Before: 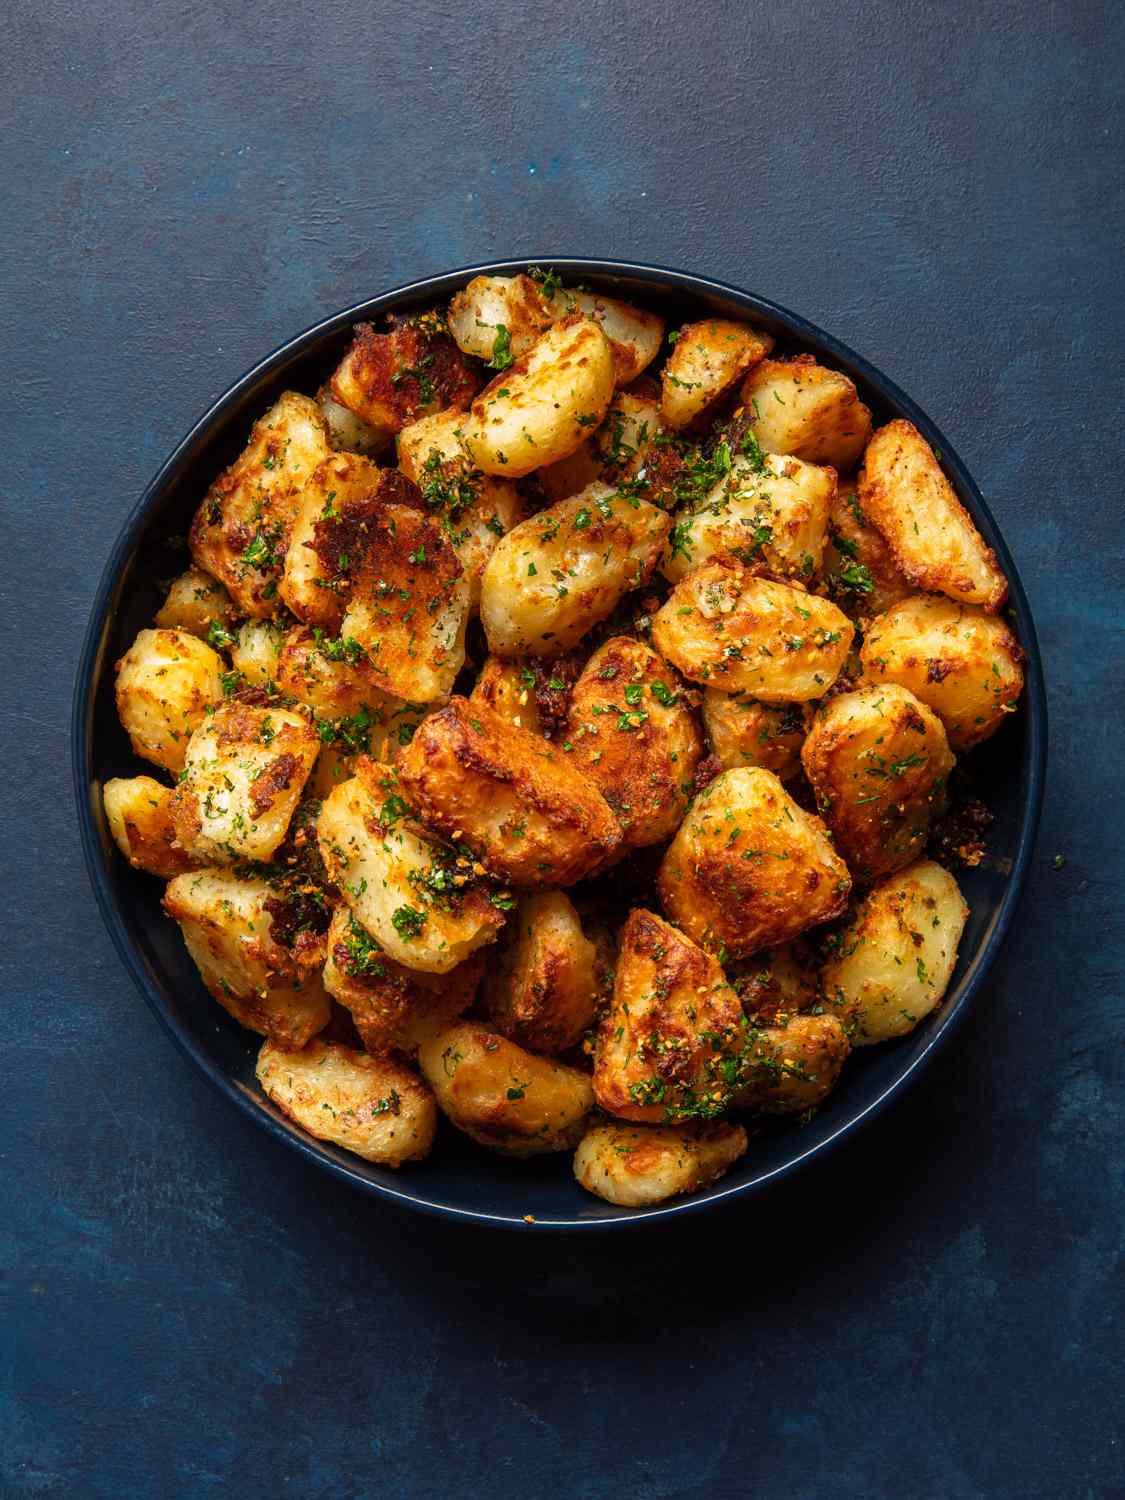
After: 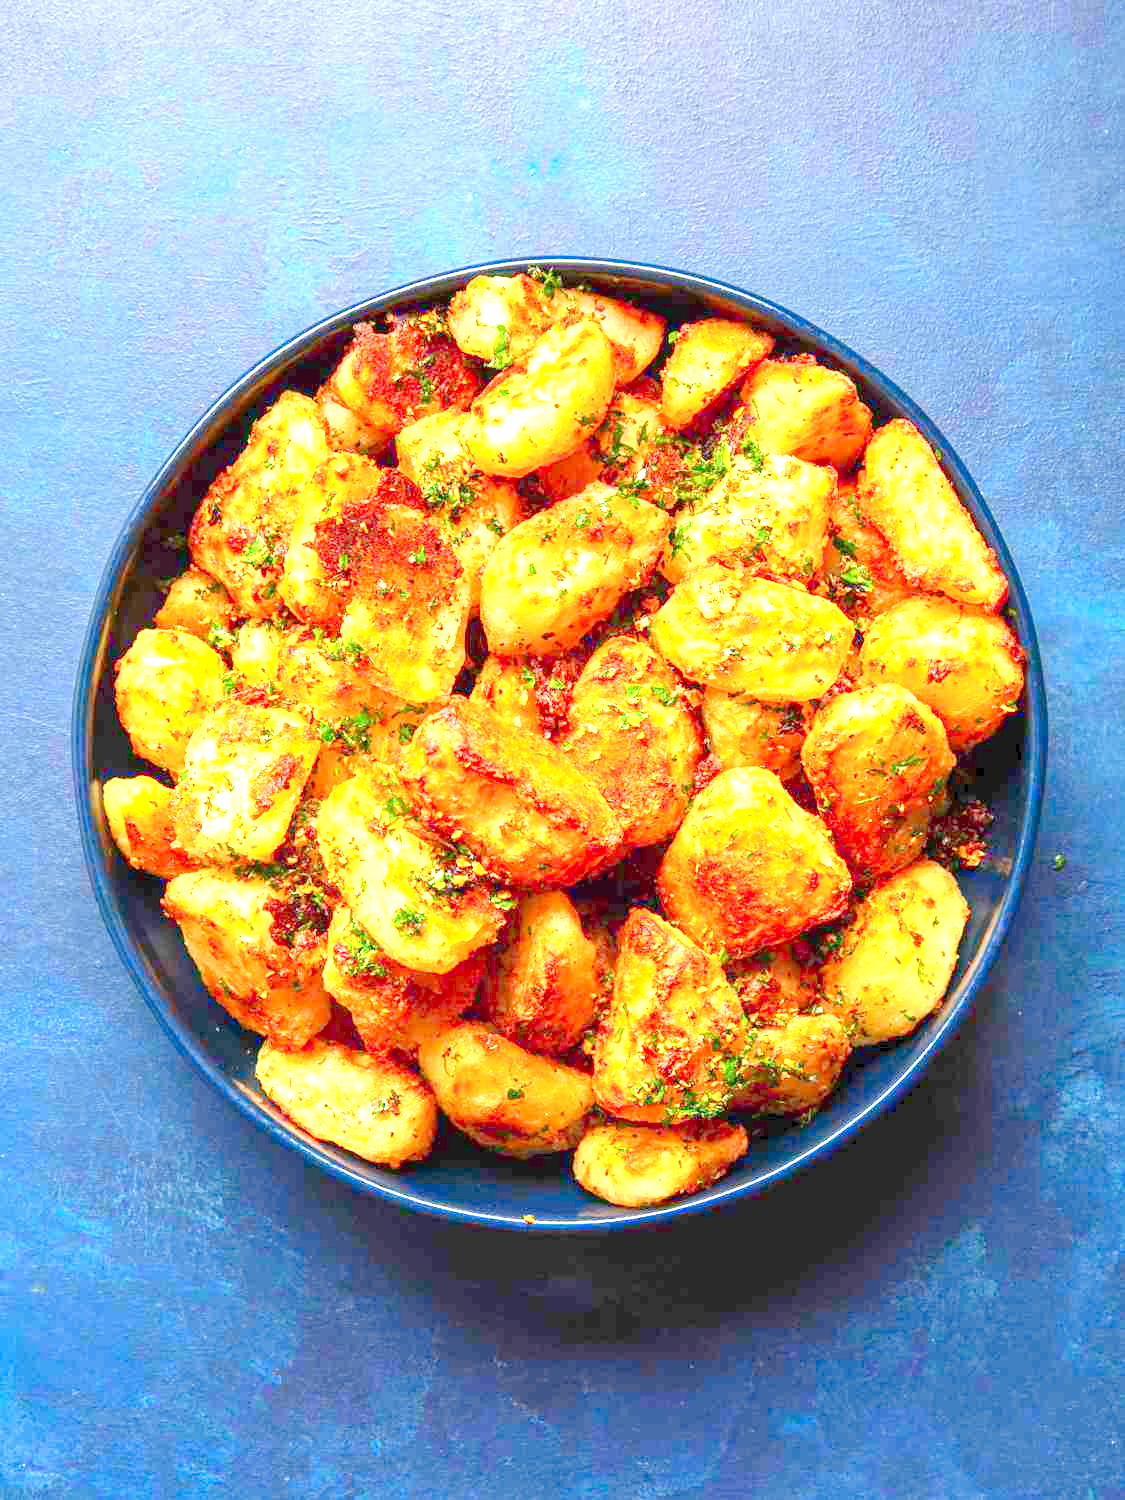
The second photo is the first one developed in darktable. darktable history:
levels: levels [0.008, 0.318, 0.836]
contrast brightness saturation: contrast 0.15, brightness 0.05
exposure: black level correction 0, exposure 1.45 EV, compensate exposure bias true, compensate highlight preservation false
